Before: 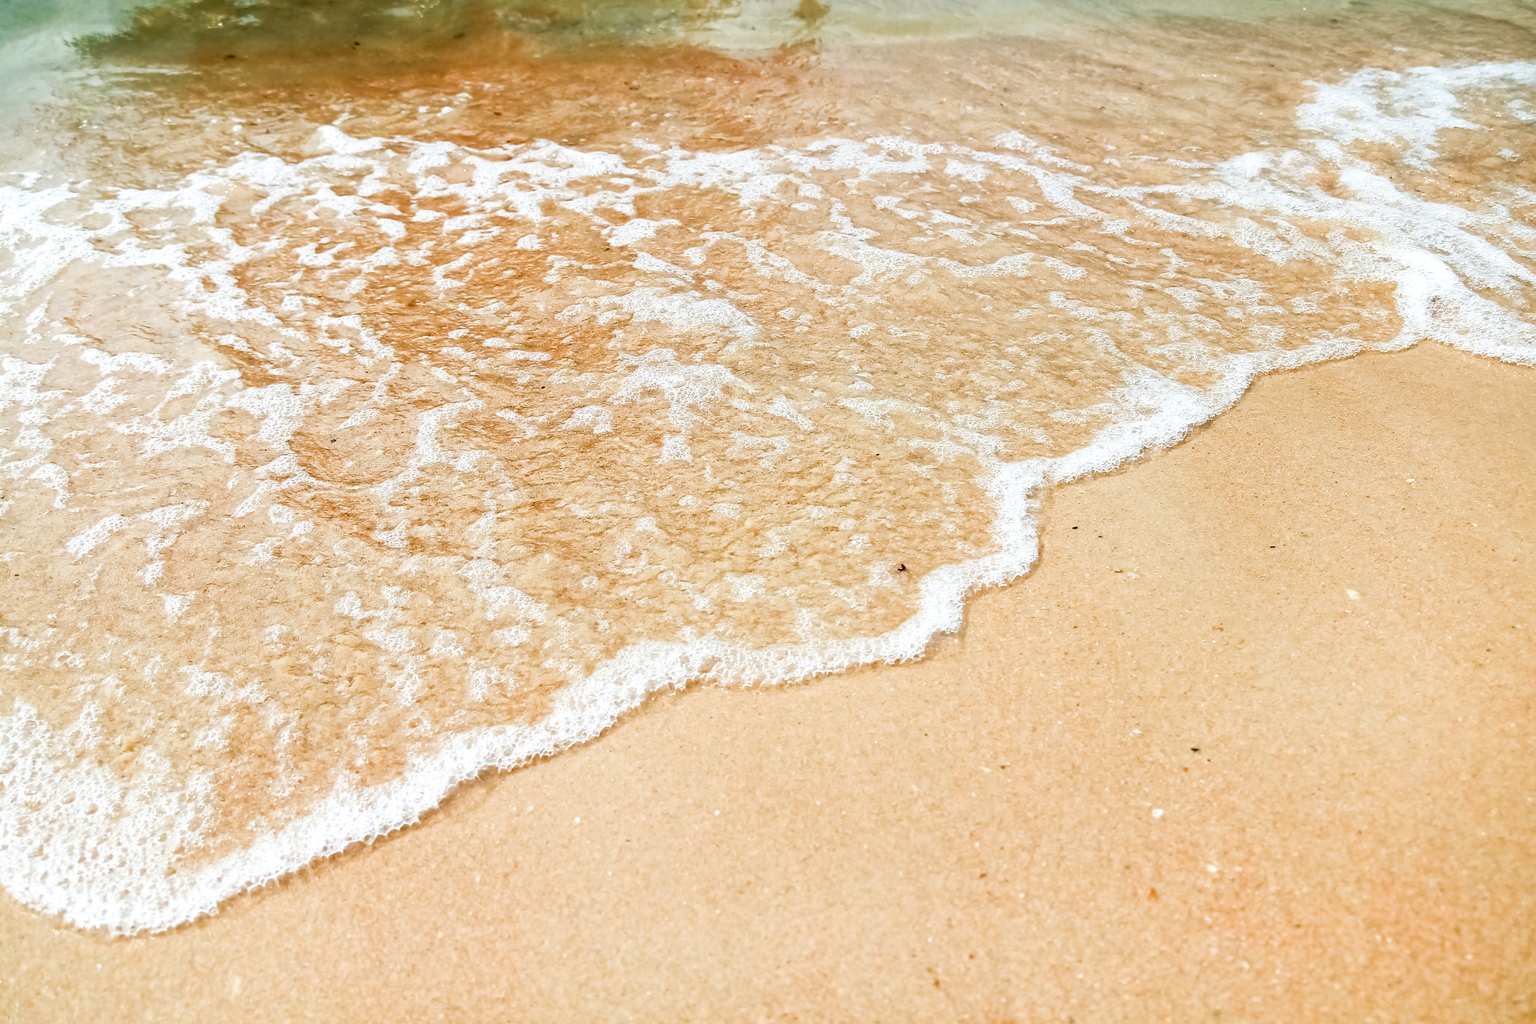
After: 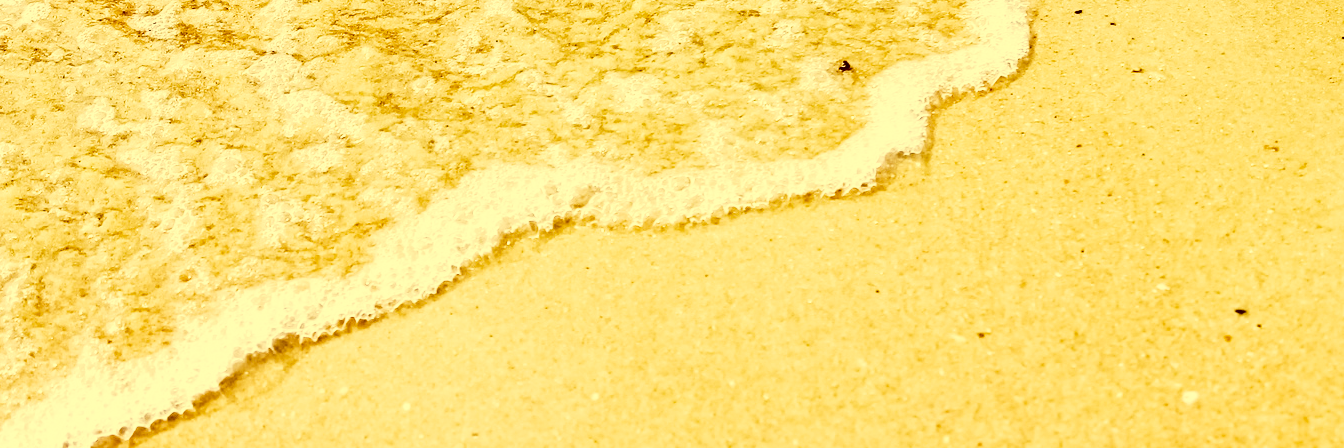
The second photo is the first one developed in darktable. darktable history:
base curve: curves: ch0 [(0, 0) (0.028, 0.03) (0.121, 0.232) (0.46, 0.748) (0.859, 0.968) (1, 1)], preserve colors none
shadows and highlights: soften with gaussian
crop: left 18.001%, top 50.733%, right 17.163%, bottom 16.812%
color correction: highlights a* -0.352, highlights b* 39.67, shadows a* 9.87, shadows b* -0.745
